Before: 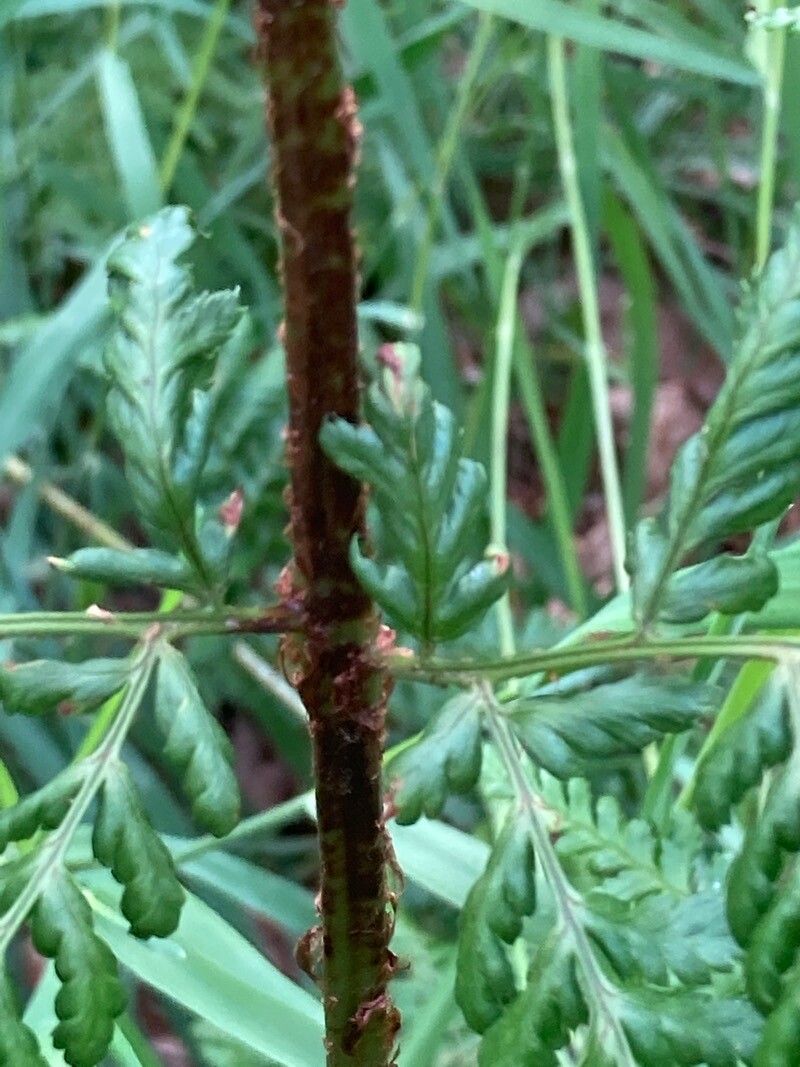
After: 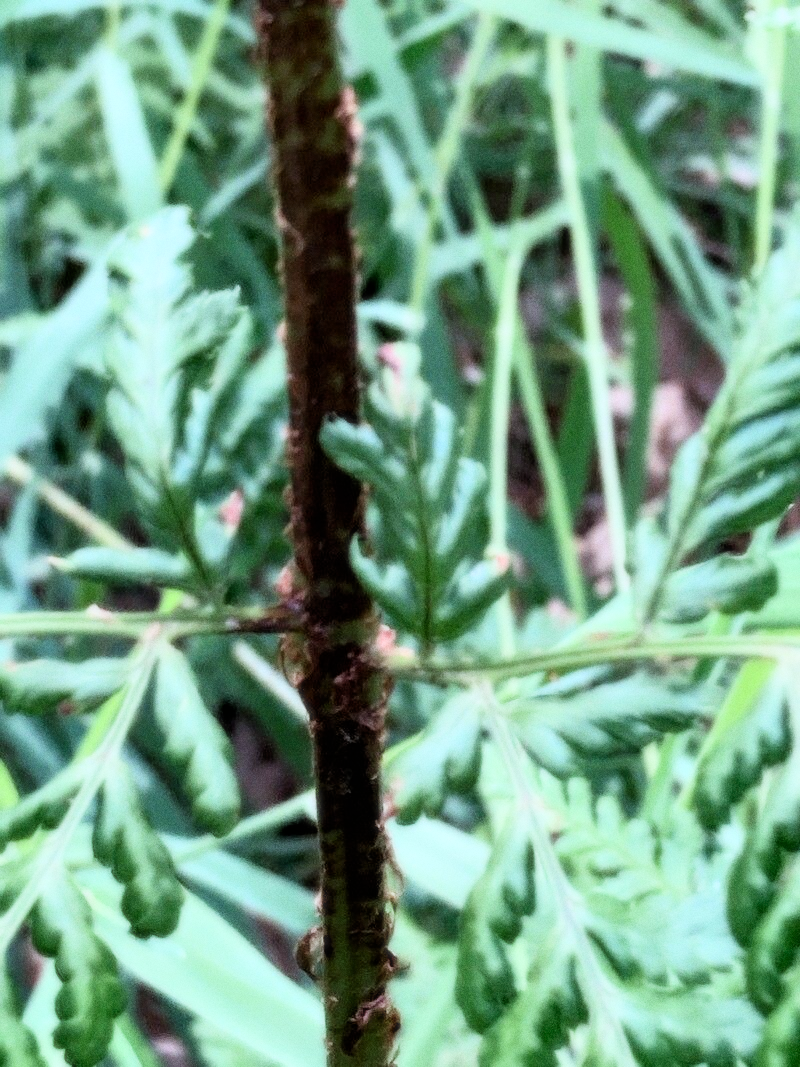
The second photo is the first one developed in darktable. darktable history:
white balance: red 0.967, blue 1.049
grain: coarseness 0.09 ISO
bloom: size 0%, threshold 54.82%, strength 8.31%
filmic rgb: black relative exposure -7.32 EV, white relative exposure 5.09 EV, hardness 3.2
